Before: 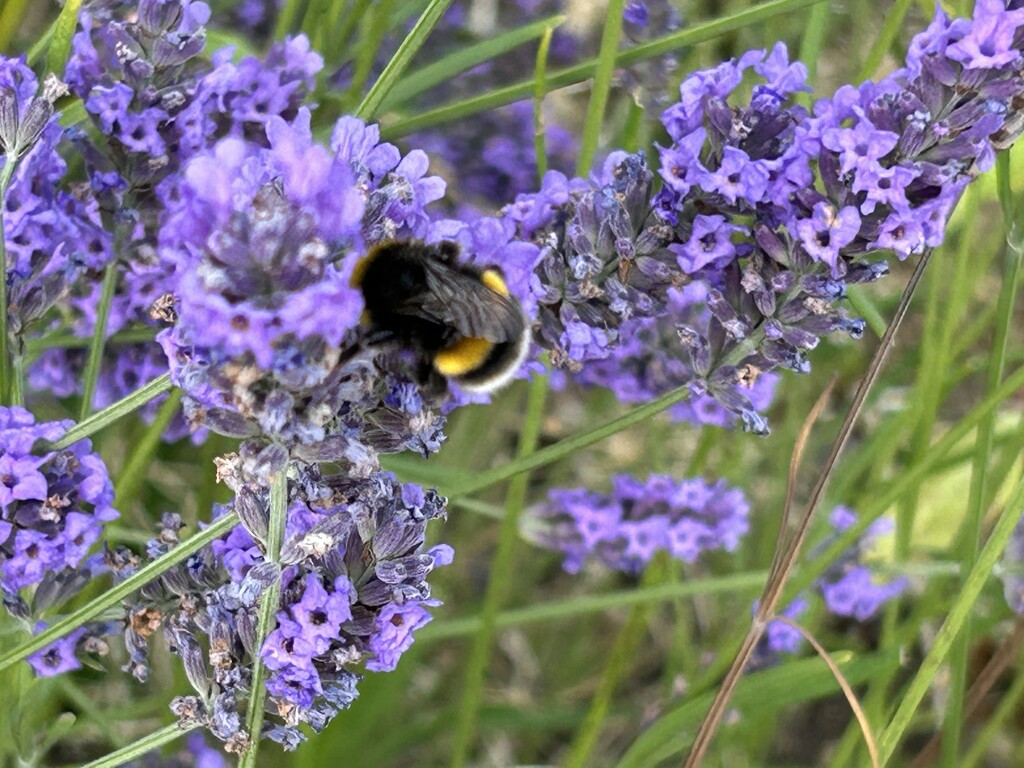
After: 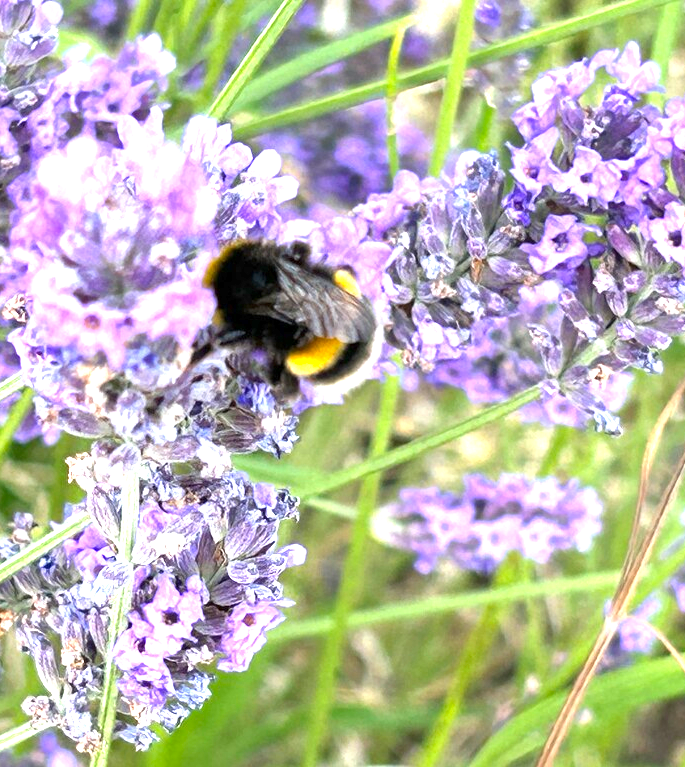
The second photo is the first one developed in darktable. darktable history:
exposure: exposure 1.504 EV, compensate highlight preservation false
crop and rotate: left 14.484%, right 18.598%
